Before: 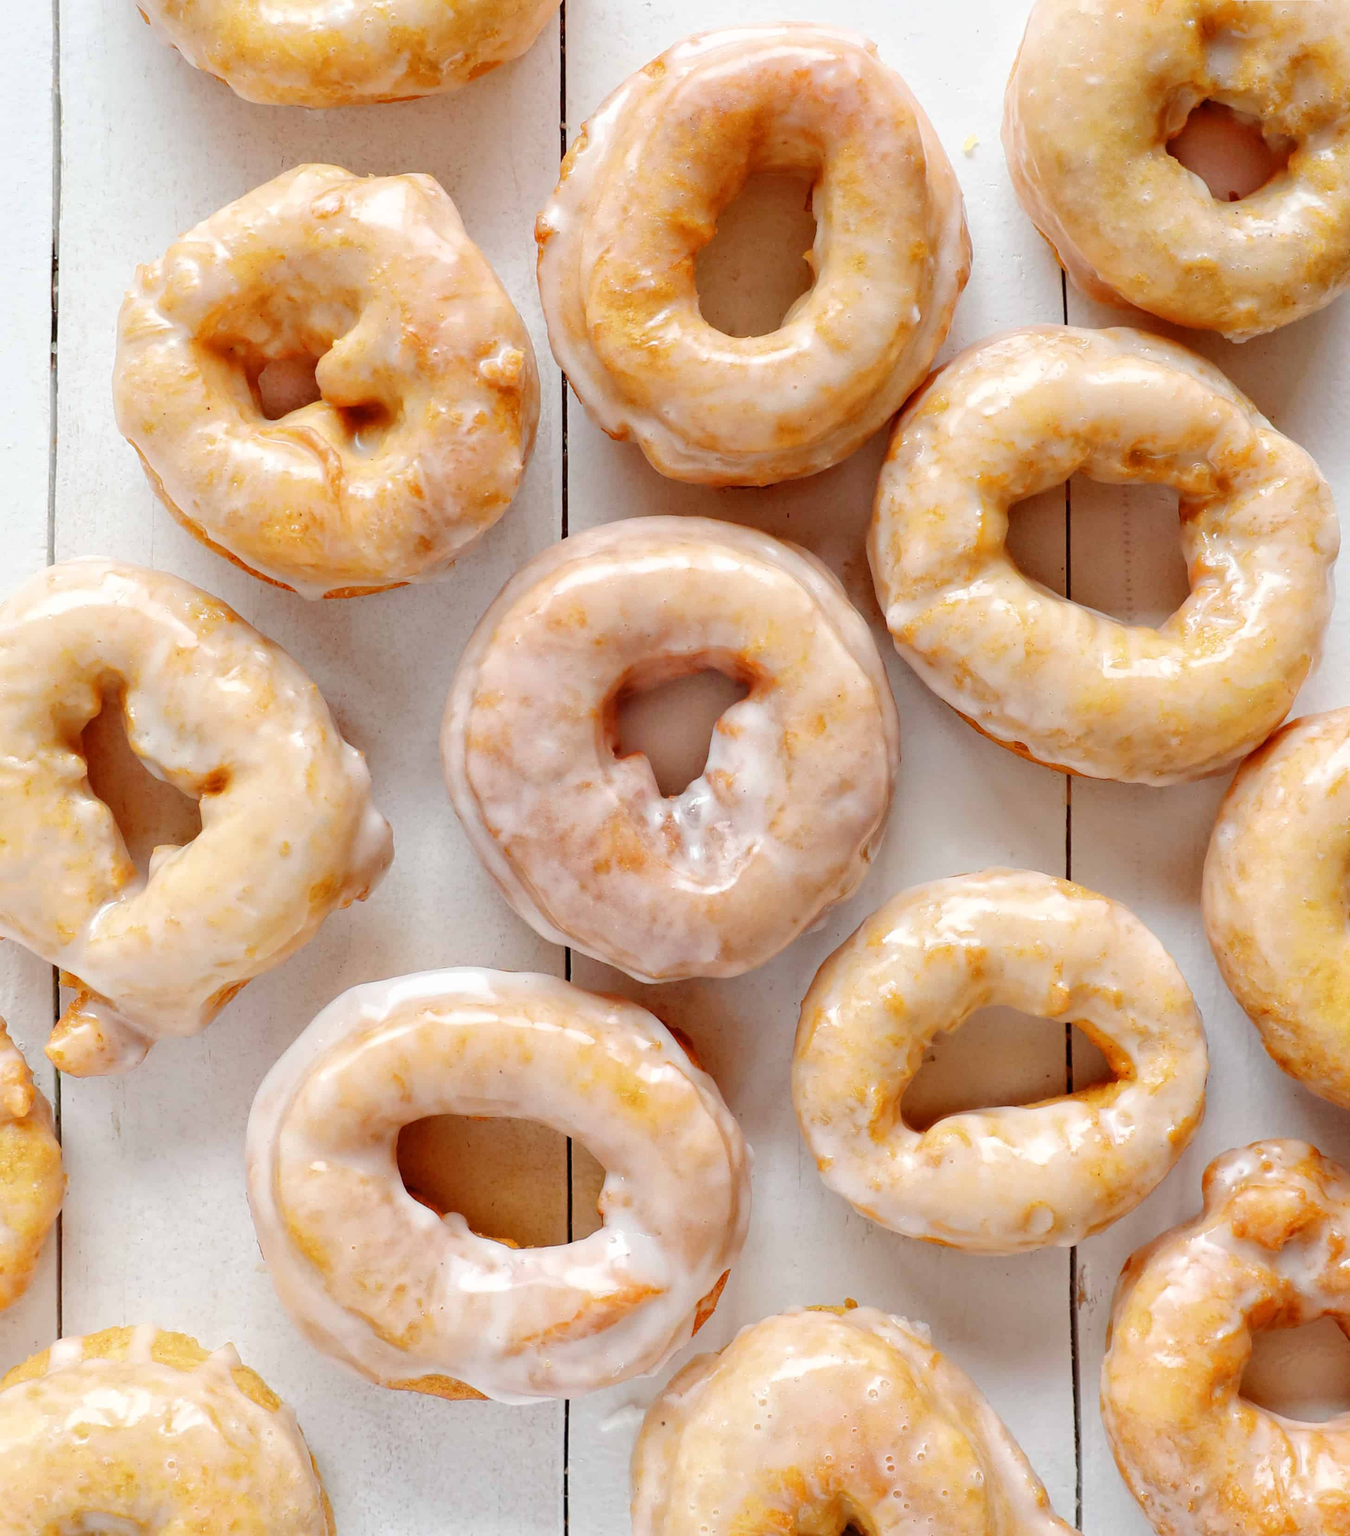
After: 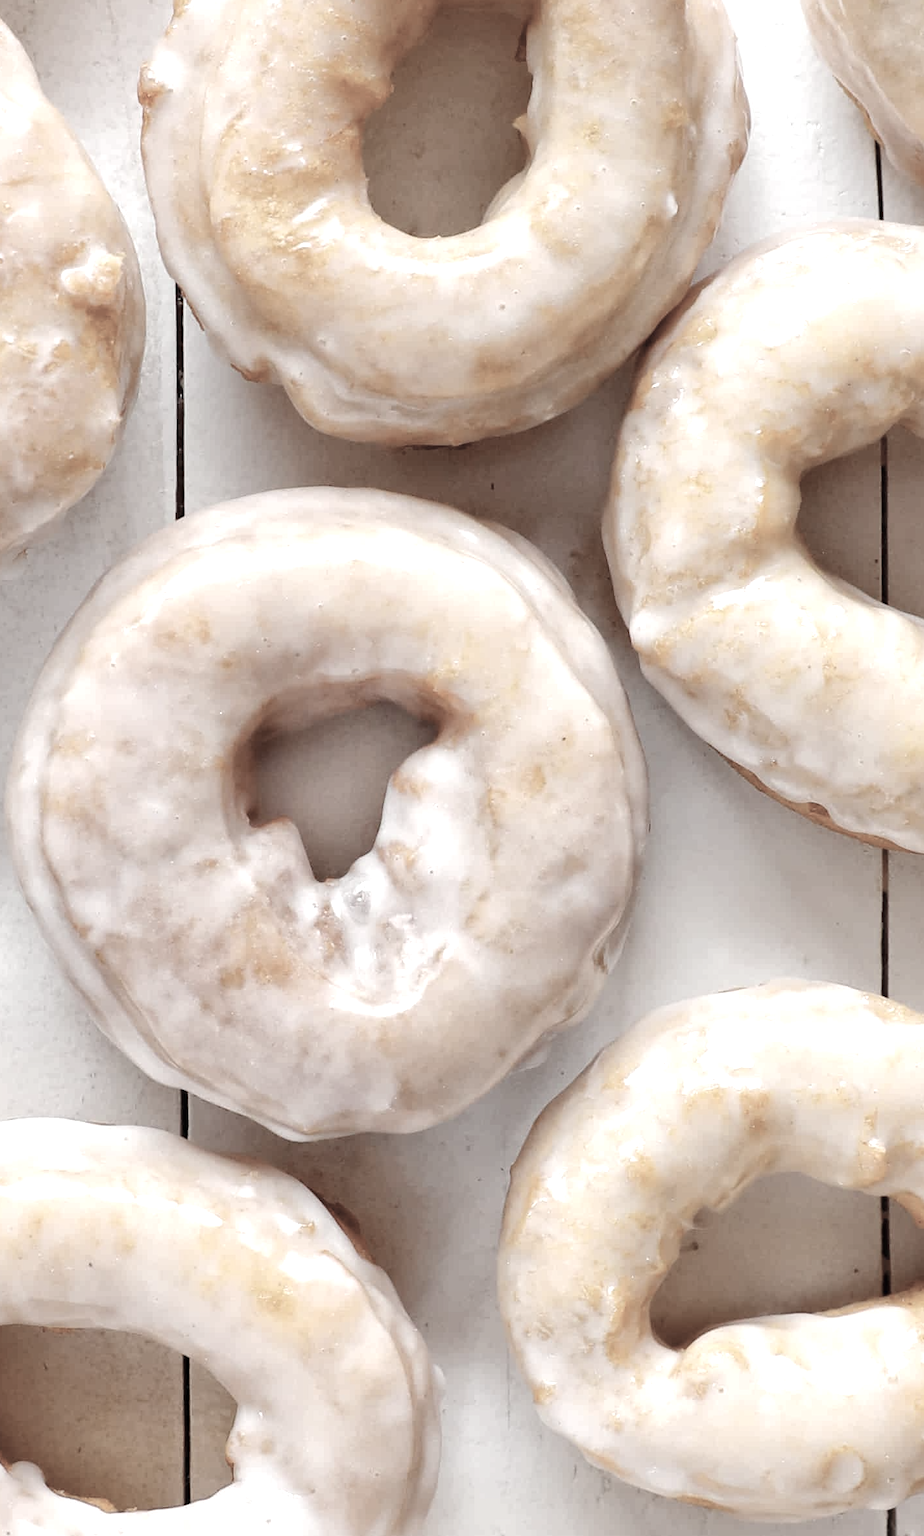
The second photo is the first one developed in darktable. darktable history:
color correction: highlights b* 0.001, saturation 0.307
crop: left 32.343%, top 10.955%, right 18.717%, bottom 17.558%
exposure: black level correction 0, exposure 0.498 EV, compensate highlight preservation false
